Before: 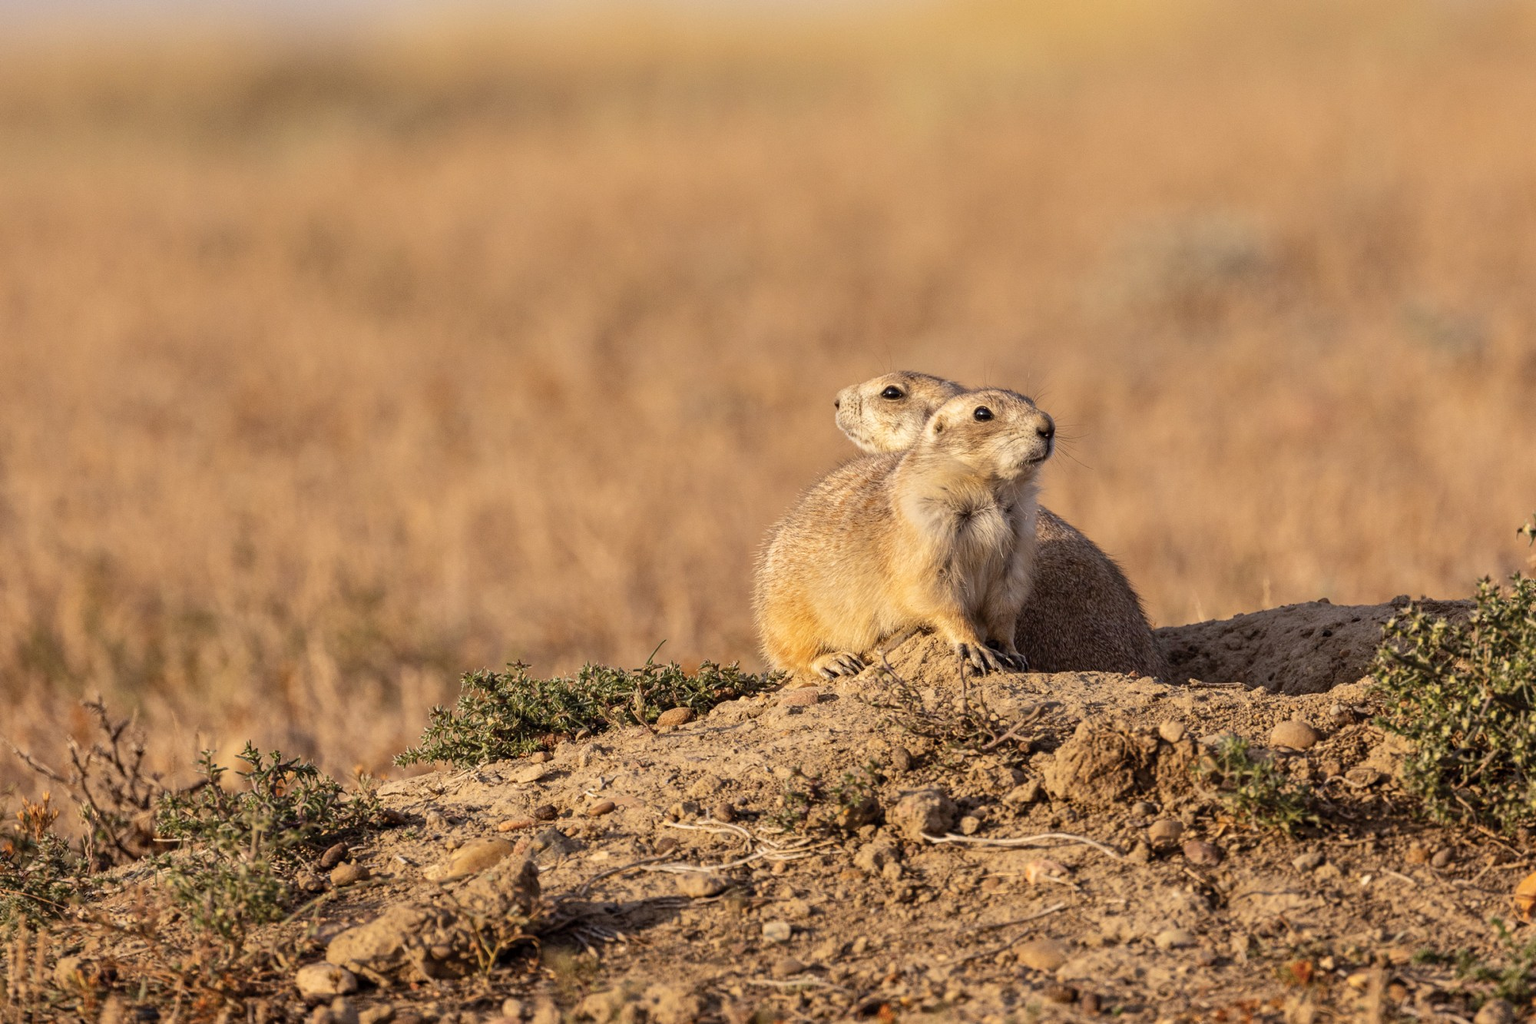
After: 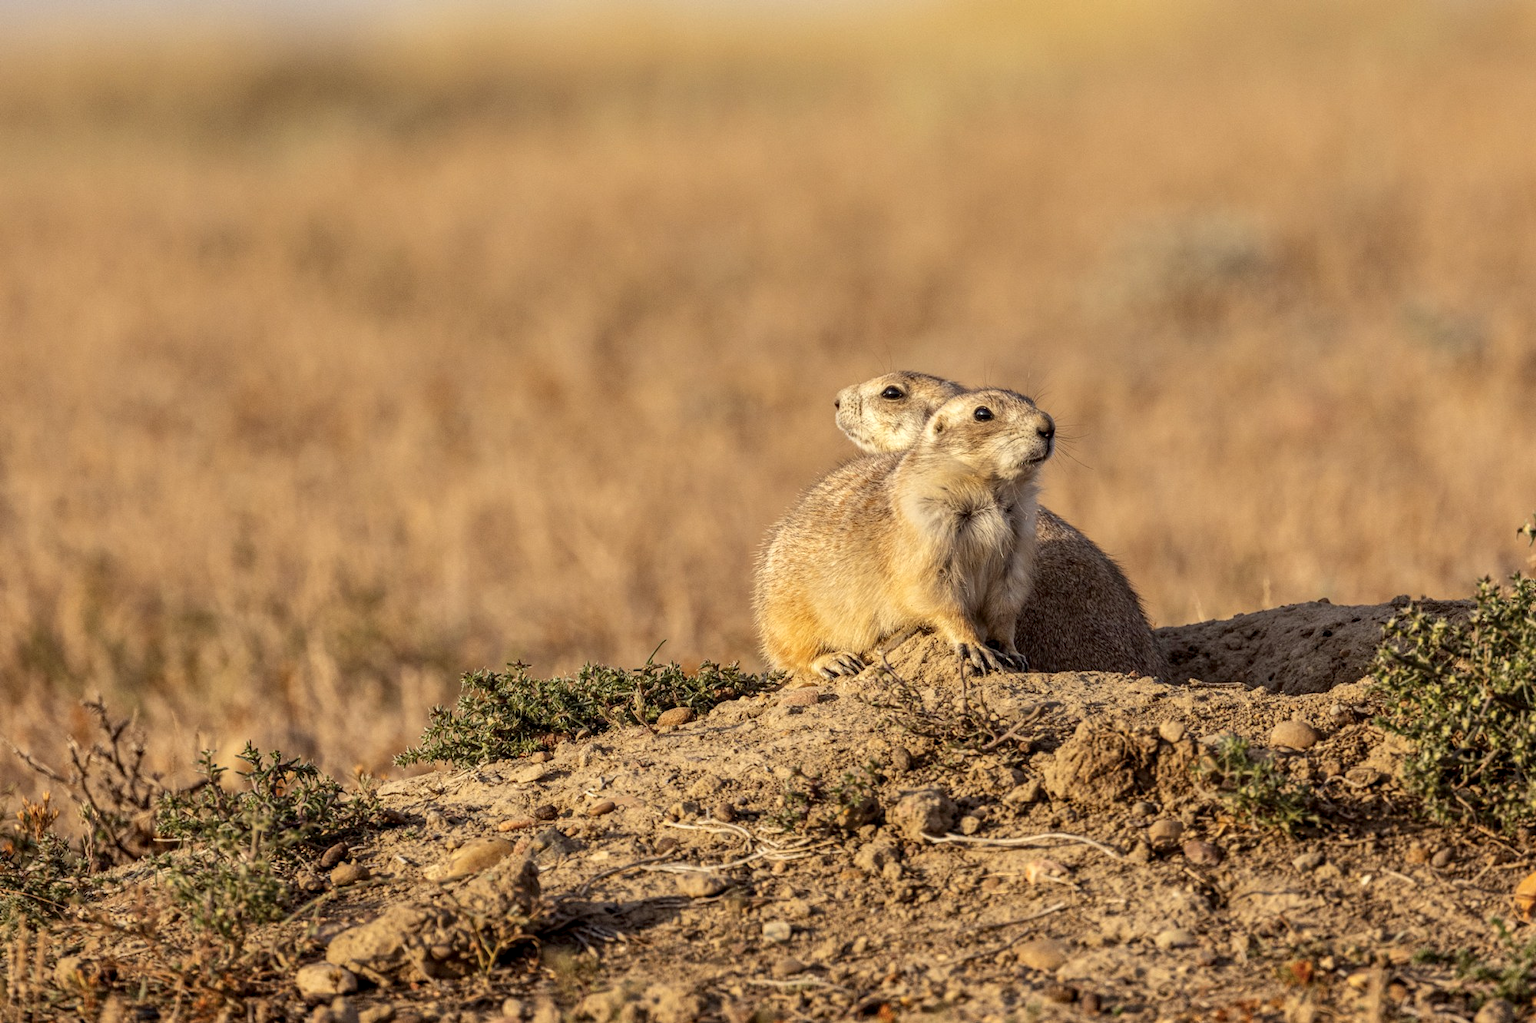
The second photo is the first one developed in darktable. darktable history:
local contrast: on, module defaults
color correction: highlights a* -2.52, highlights b* 2.62
